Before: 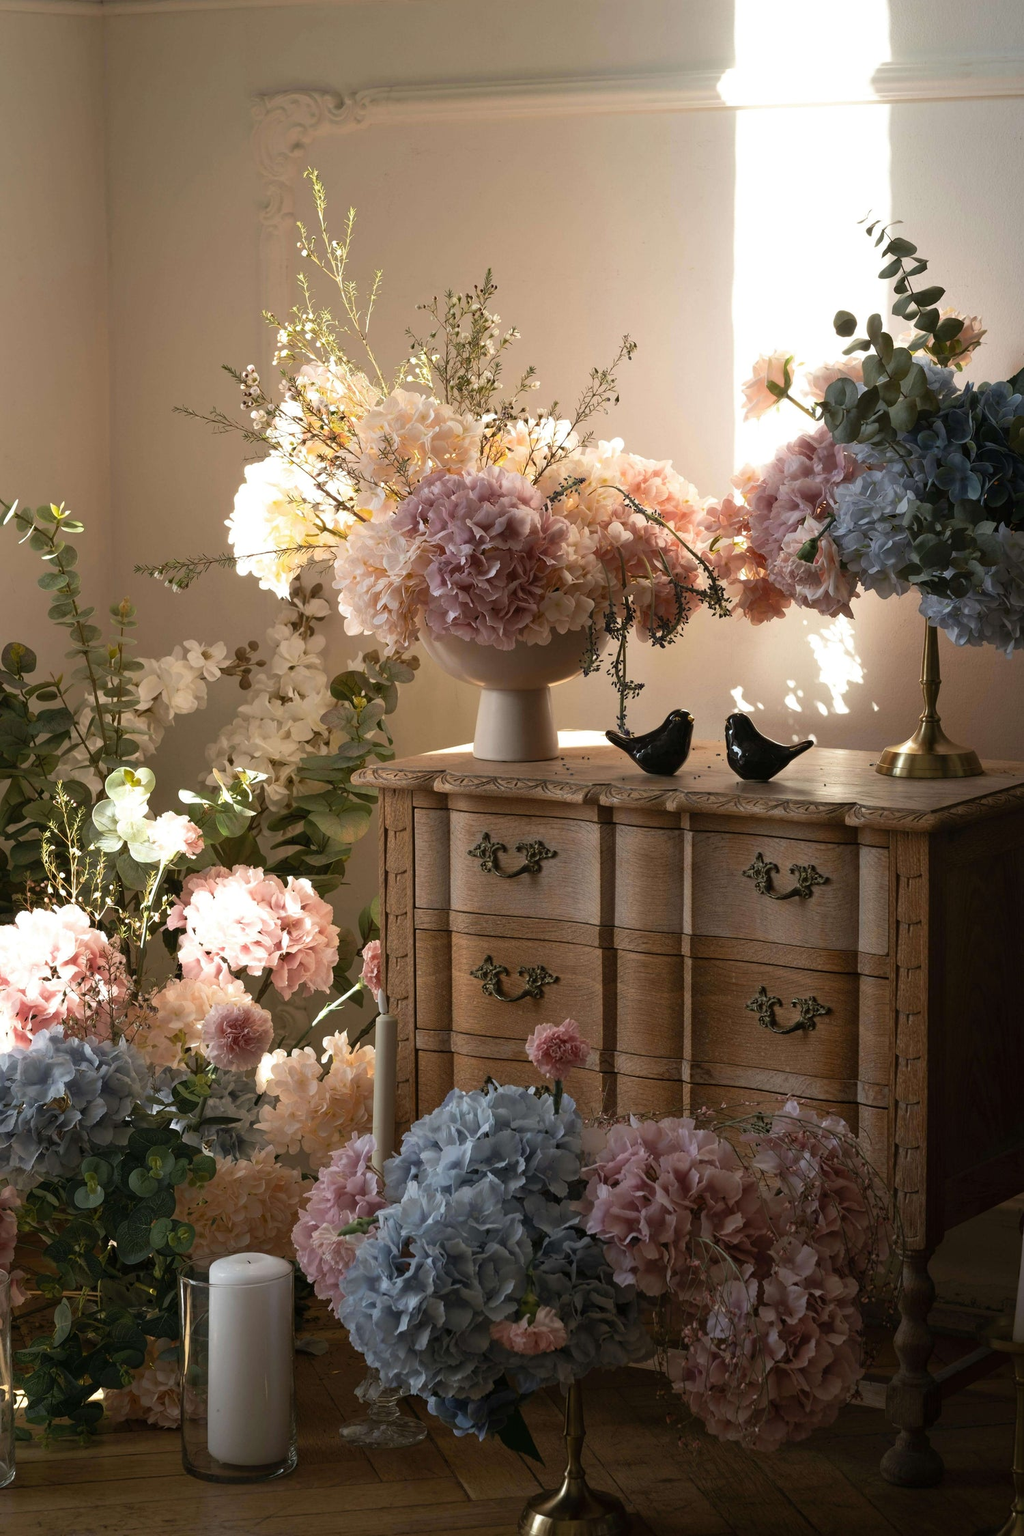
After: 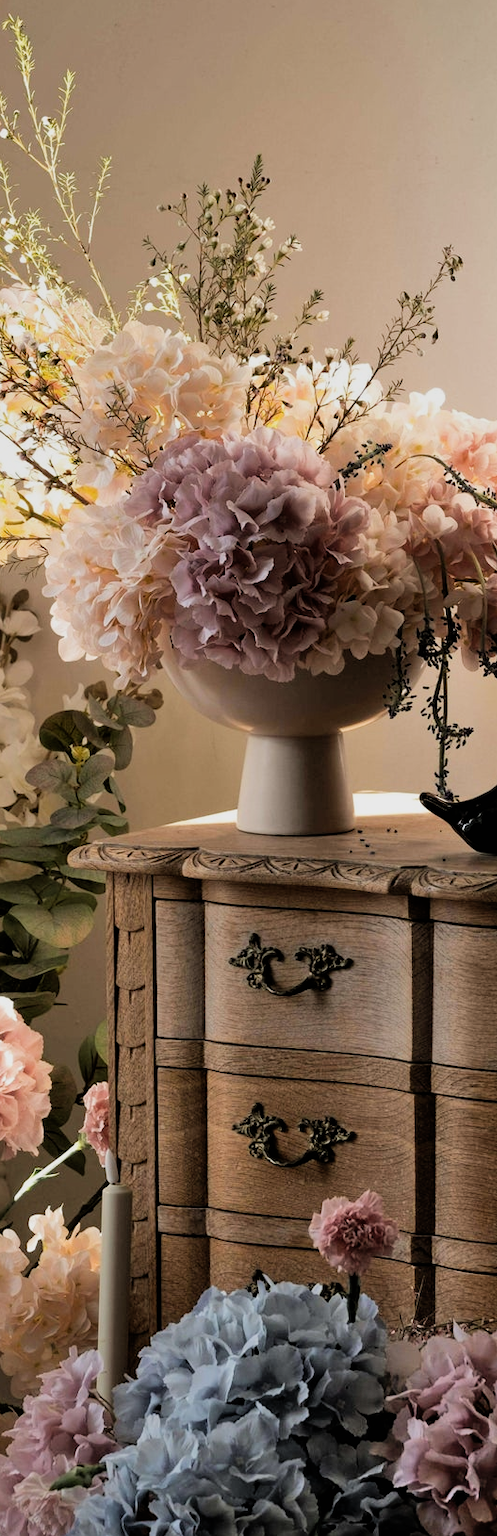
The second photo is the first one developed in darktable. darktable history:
crop and rotate: left 29.476%, top 10.214%, right 35.32%, bottom 17.333%
filmic rgb: black relative exposure -5 EV, white relative exposure 3.5 EV, hardness 3.19, contrast 1.2, highlights saturation mix -50%
shadows and highlights: shadows 52.42, soften with gaussian
